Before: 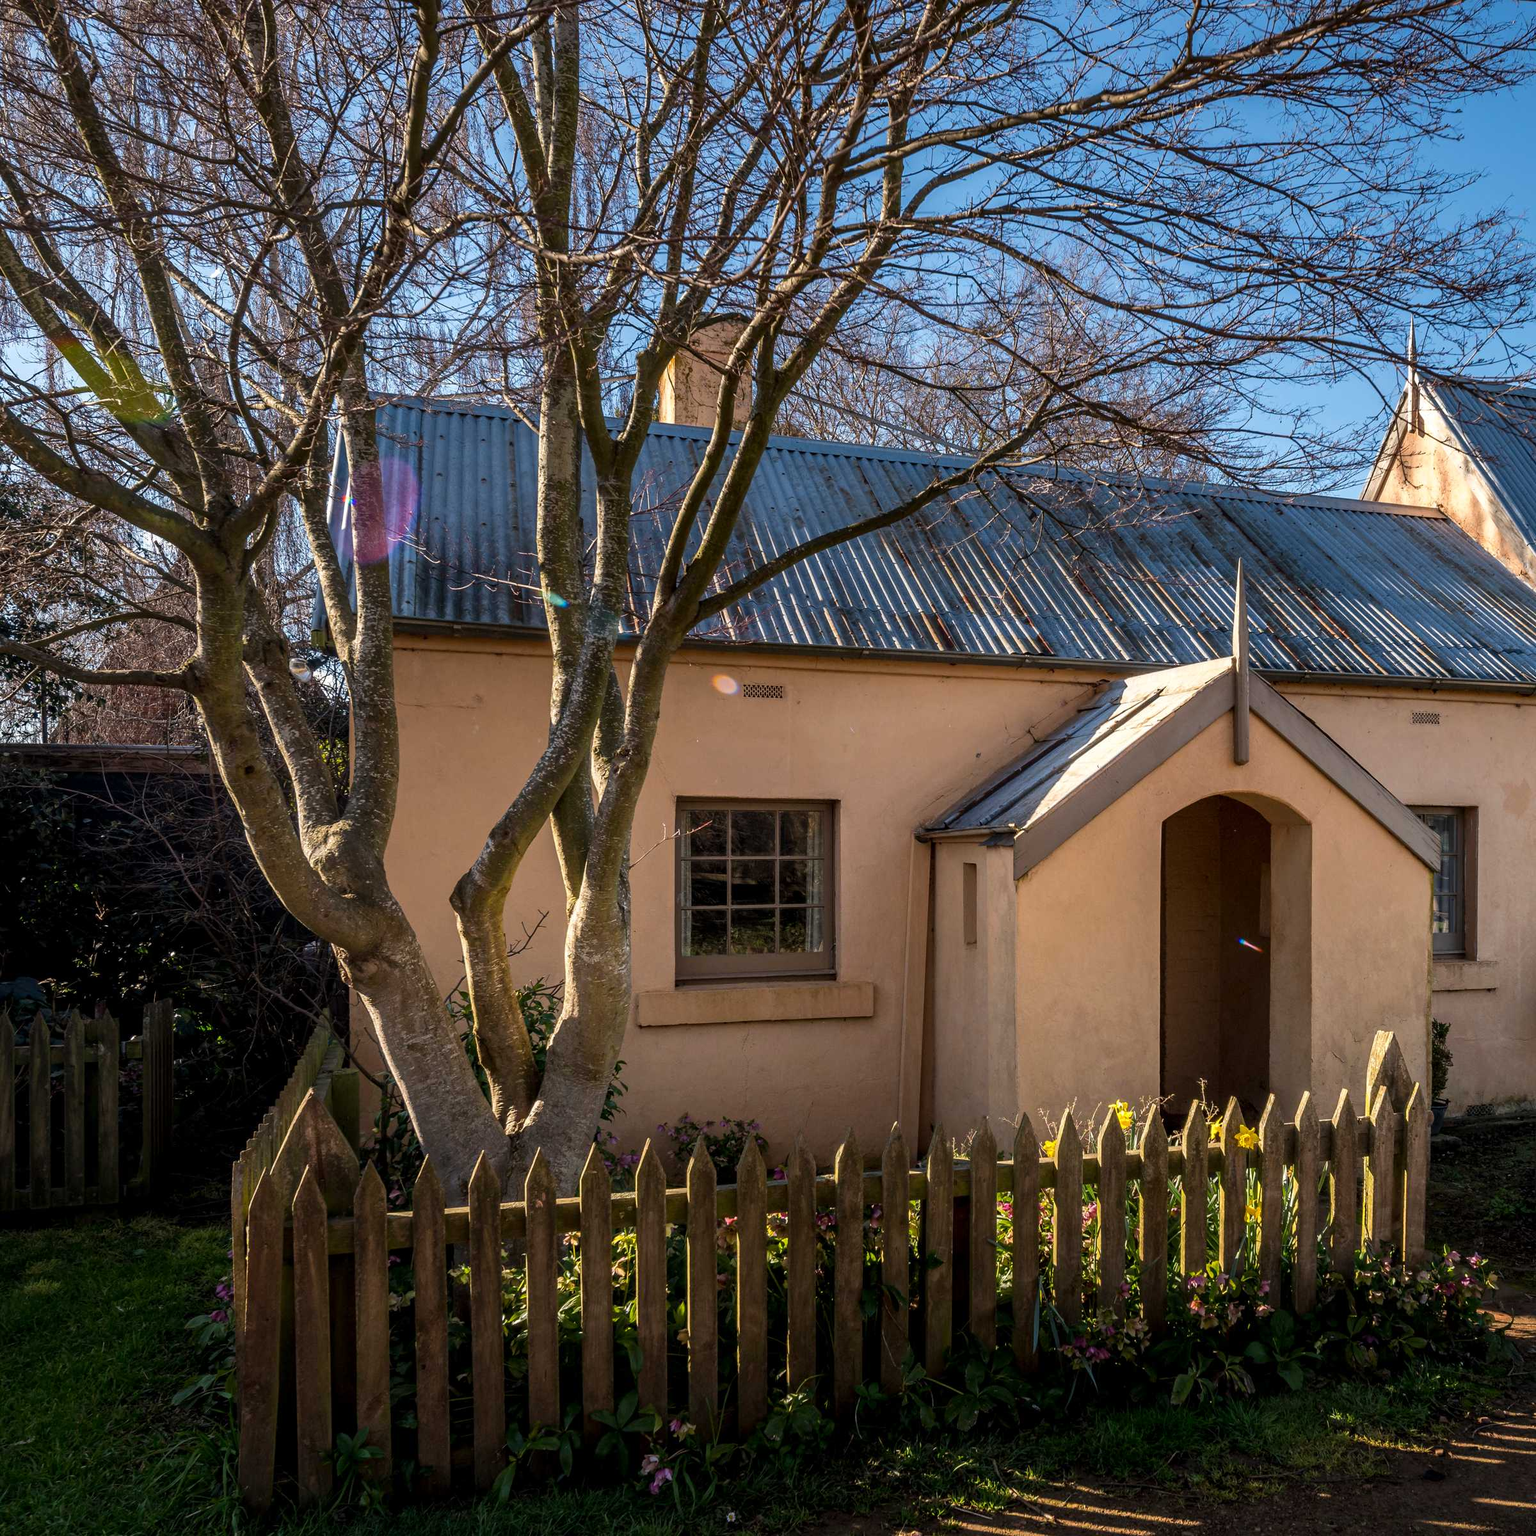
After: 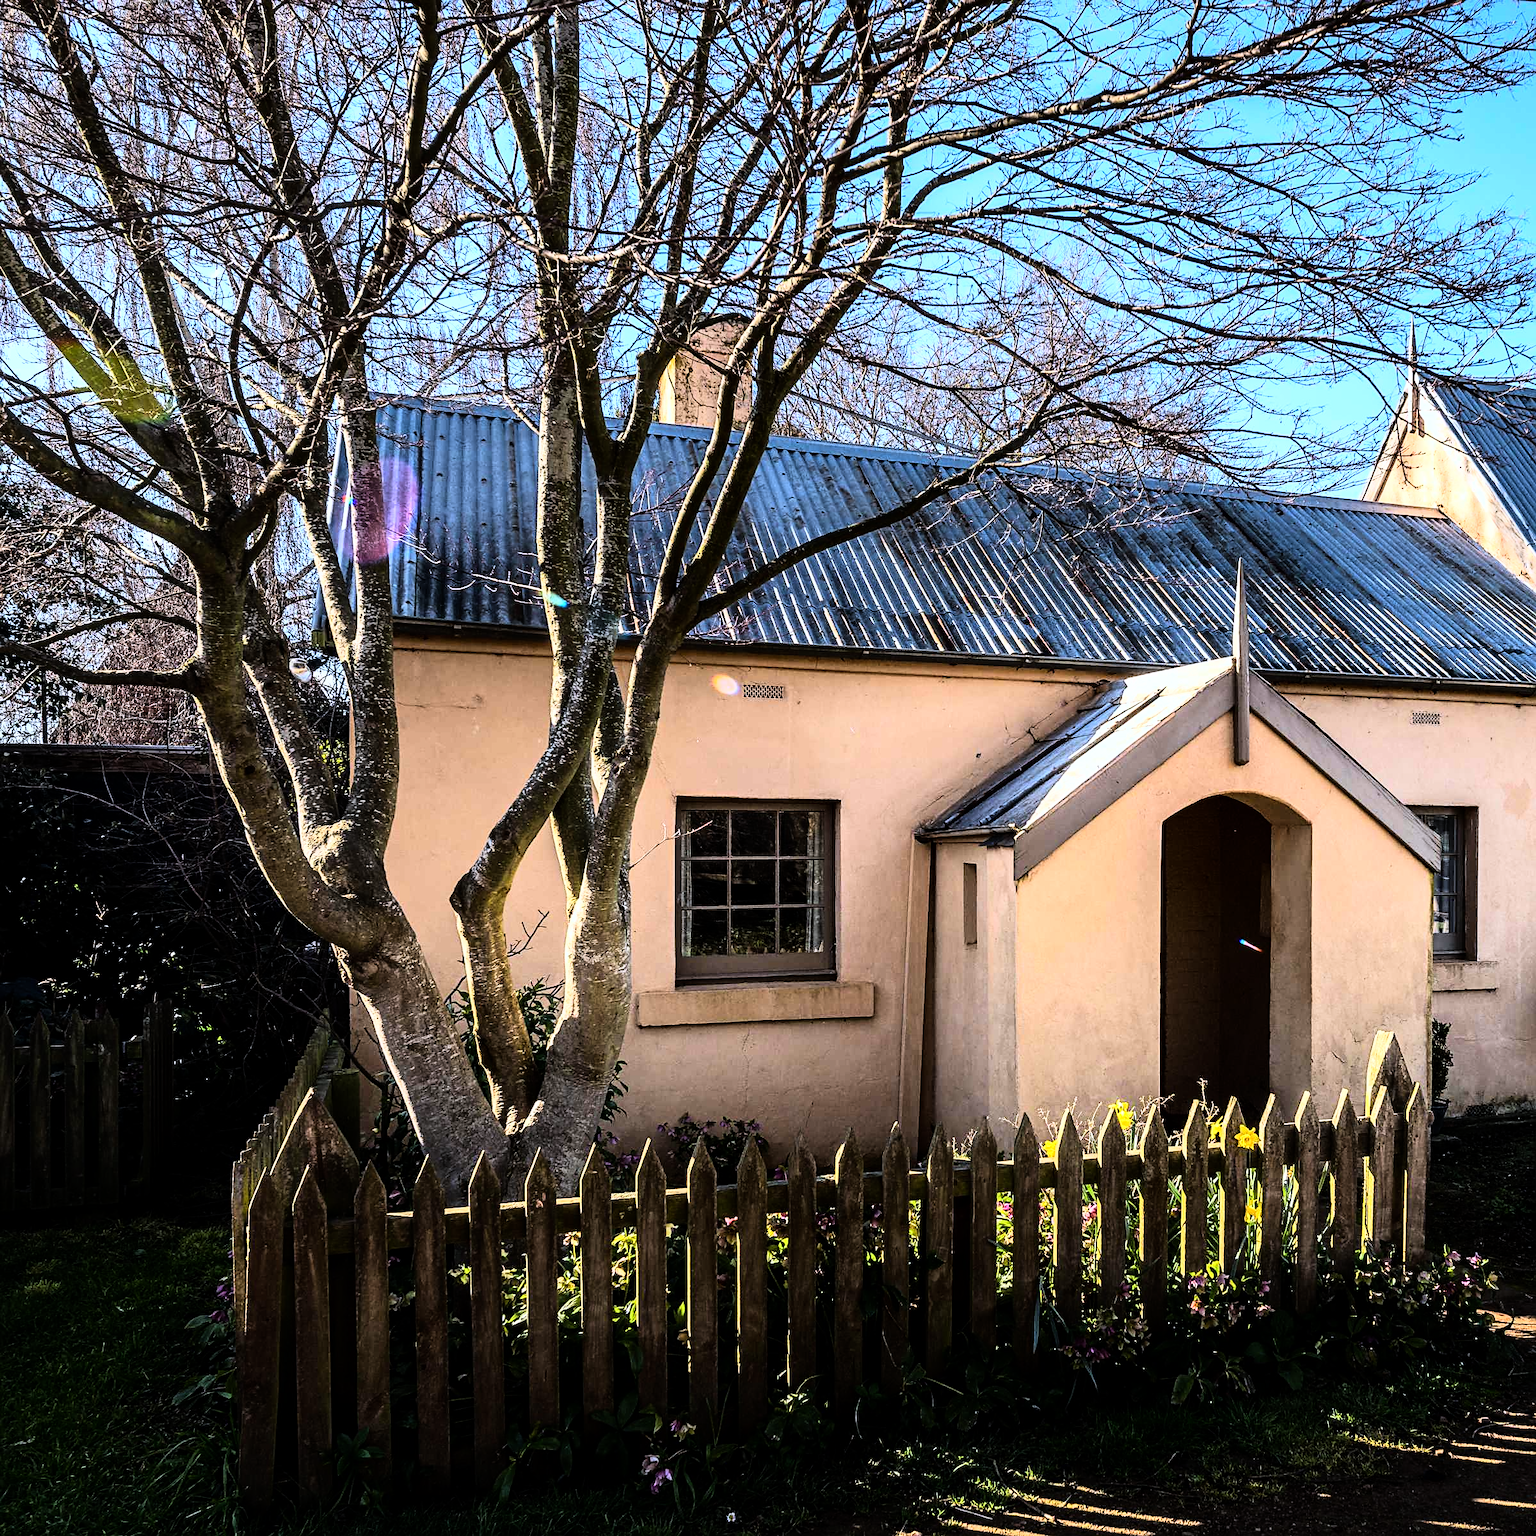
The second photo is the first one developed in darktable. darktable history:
white balance: red 0.954, blue 1.079
rgb curve: curves: ch0 [(0, 0) (0.21, 0.15) (0.24, 0.21) (0.5, 0.75) (0.75, 0.96) (0.89, 0.99) (1, 1)]; ch1 [(0, 0.02) (0.21, 0.13) (0.25, 0.2) (0.5, 0.67) (0.75, 0.9) (0.89, 0.97) (1, 1)]; ch2 [(0, 0.02) (0.21, 0.13) (0.25, 0.2) (0.5, 0.67) (0.75, 0.9) (0.89, 0.97) (1, 1)], compensate middle gray true
sharpen: on, module defaults
